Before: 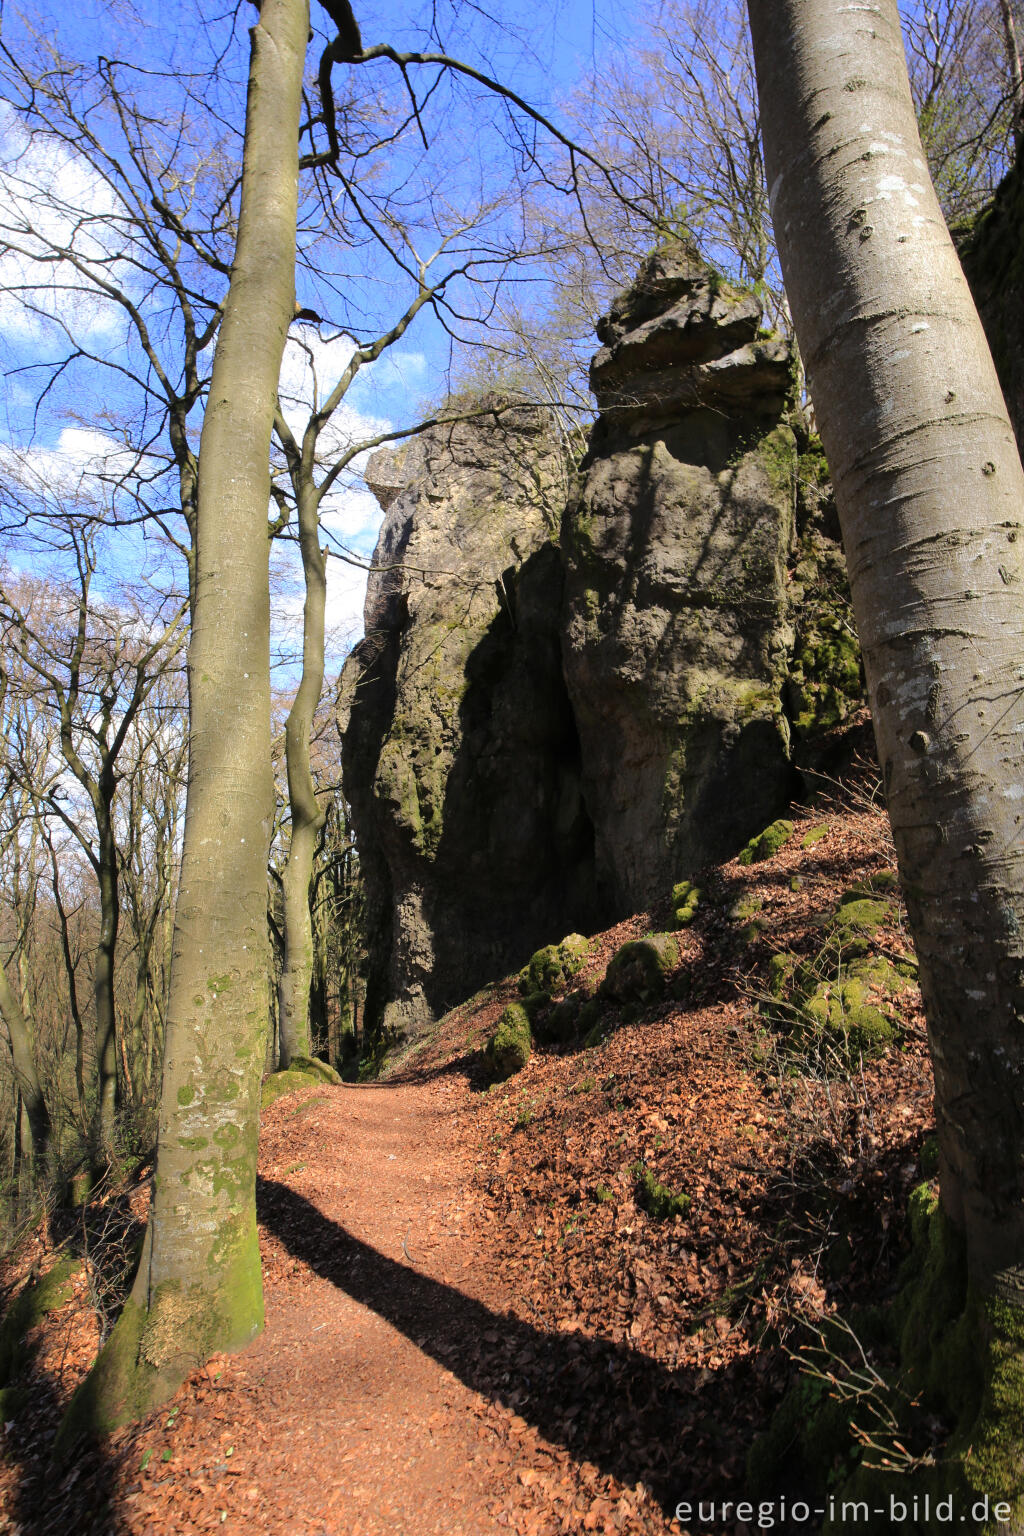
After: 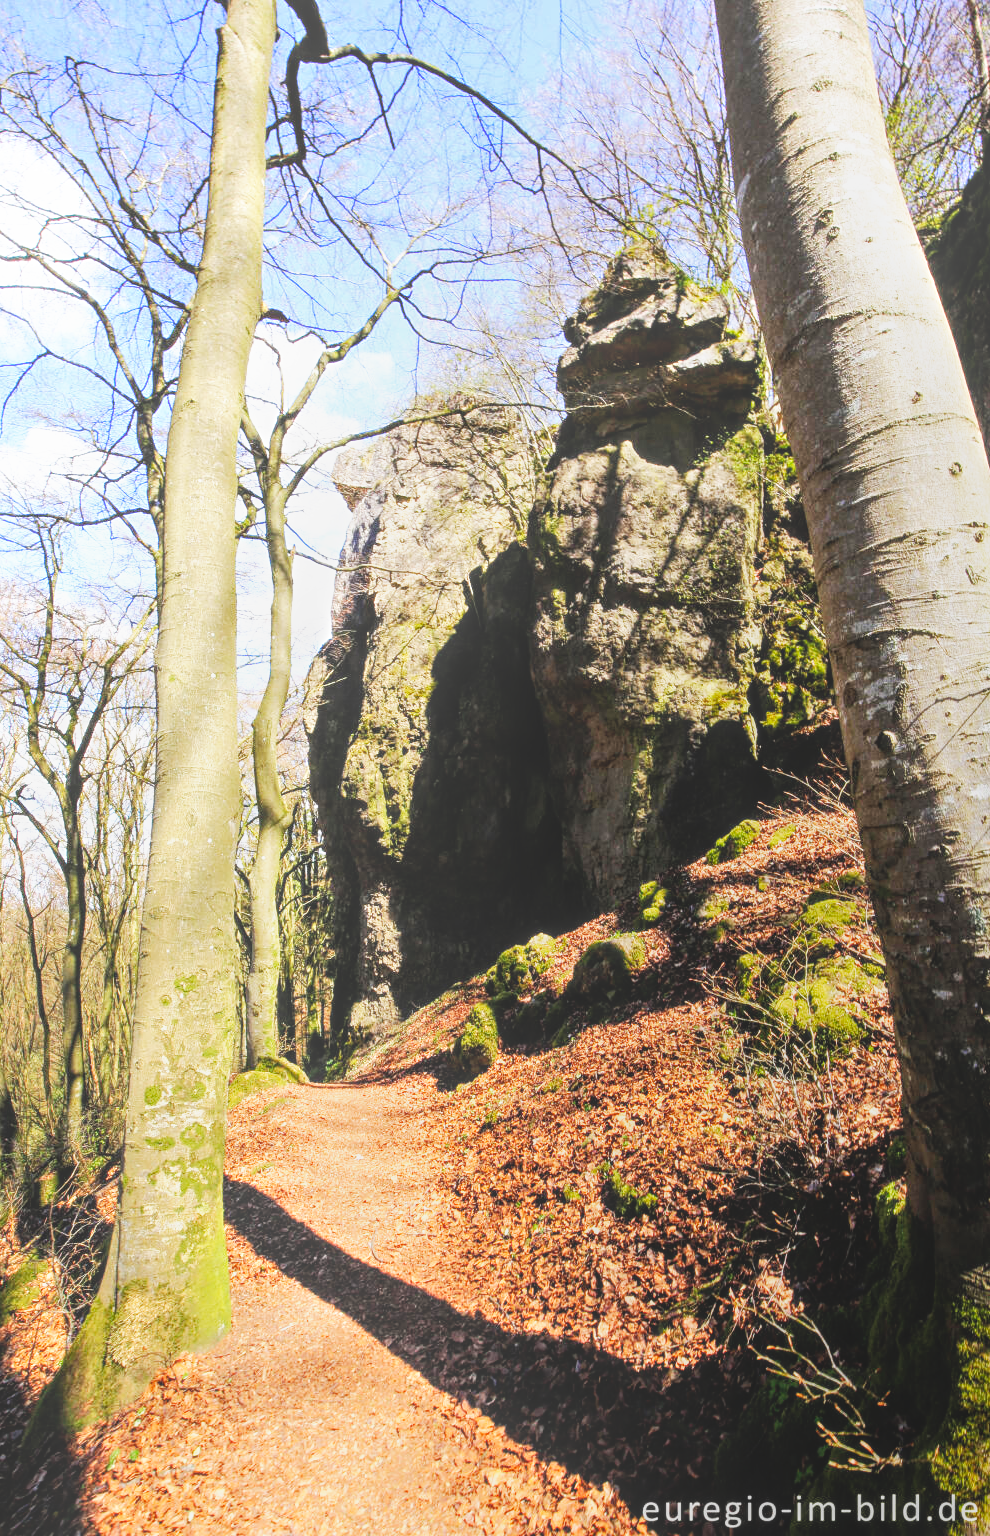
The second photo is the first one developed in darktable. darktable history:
local contrast: highlights 73%, shadows 15%, midtone range 0.197
crop and rotate: left 3.238%
base curve: curves: ch0 [(0, 0) (0.007, 0.004) (0.027, 0.03) (0.046, 0.07) (0.207, 0.54) (0.442, 0.872) (0.673, 0.972) (1, 1)], preserve colors none
